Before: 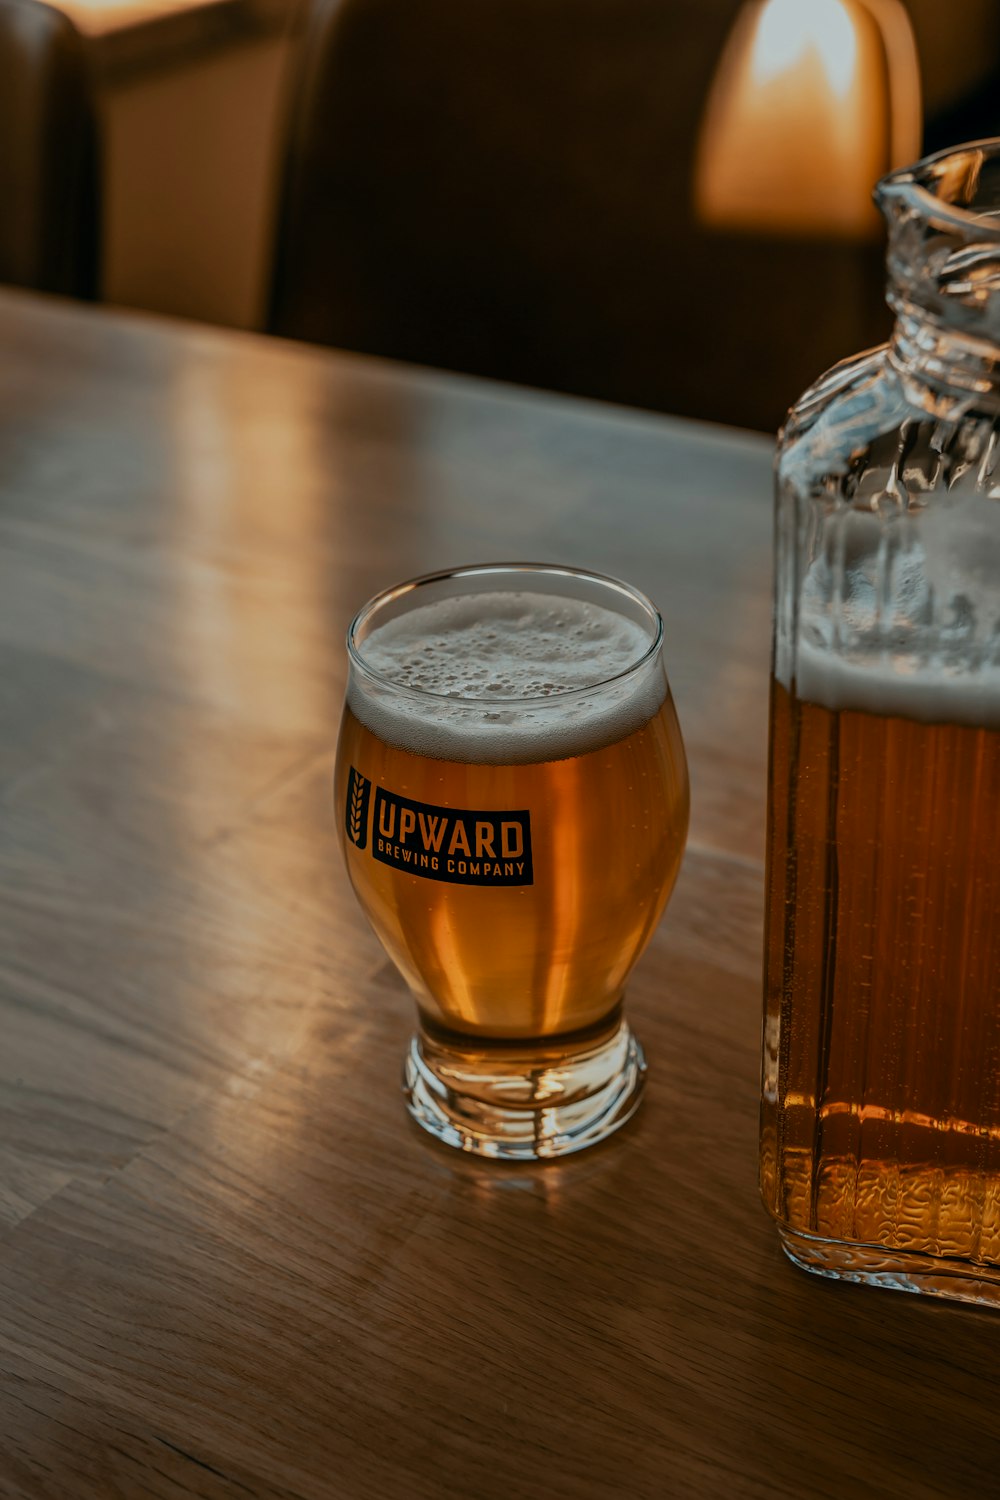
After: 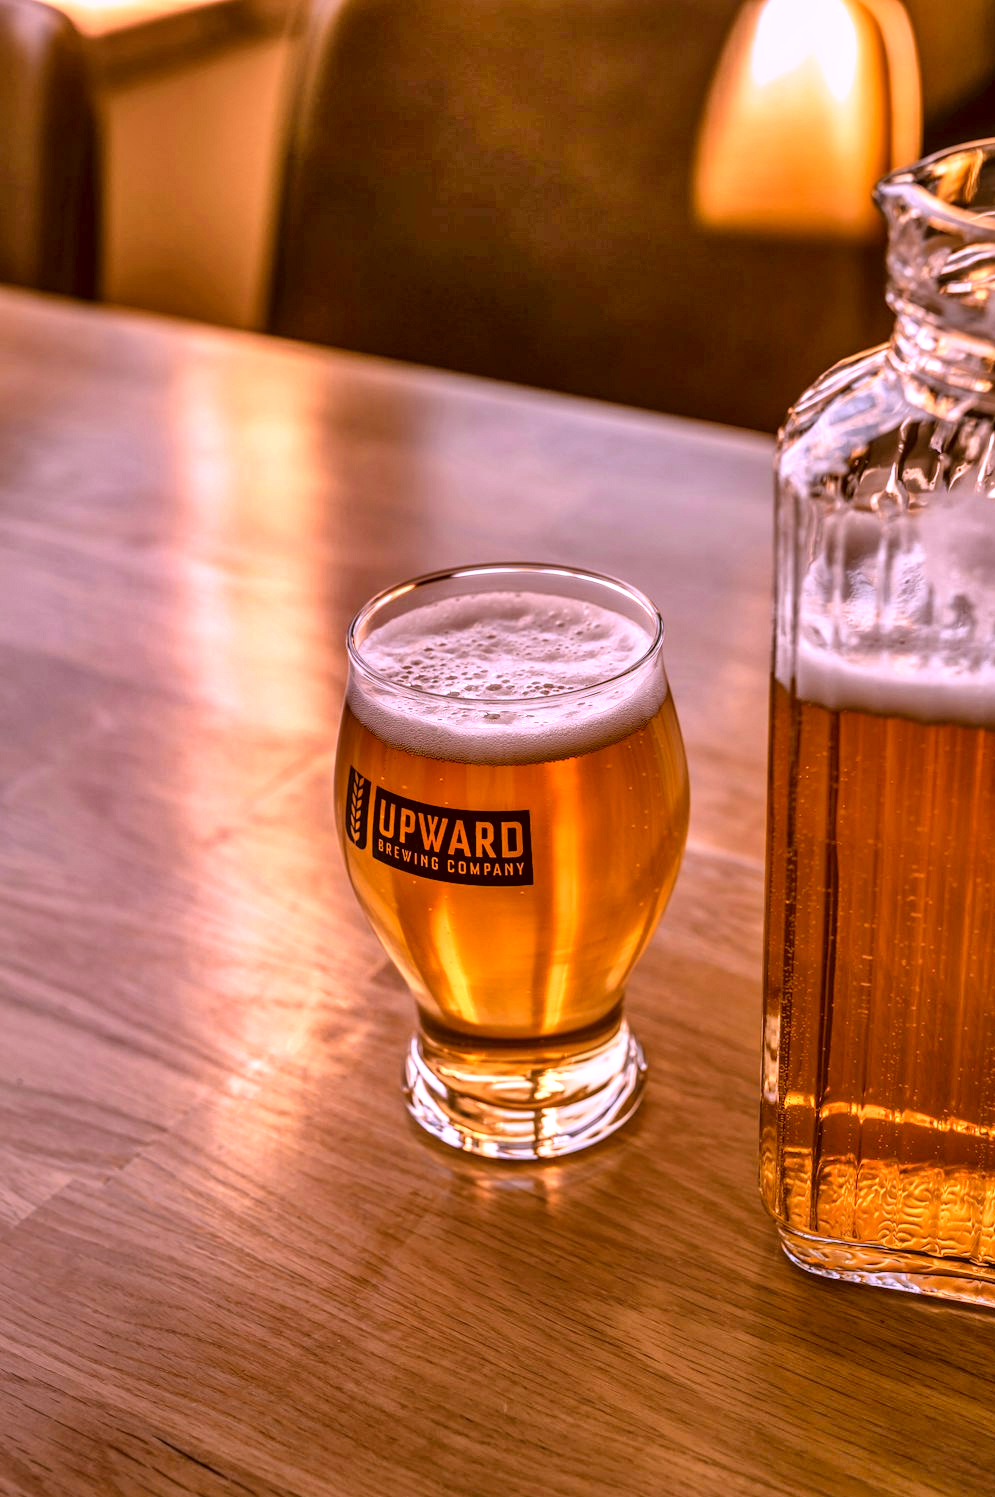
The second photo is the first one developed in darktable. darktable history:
shadows and highlights: shadows 76.7, highlights -60.73, soften with gaussian
color zones: curves: ch0 [(0.473, 0.374) (0.742, 0.784)]; ch1 [(0.354, 0.737) (0.742, 0.705)]; ch2 [(0.318, 0.421) (0.758, 0.532)], mix -120.85%
exposure: black level correction 0, exposure 1.1 EV, compensate highlight preservation false
color correction: highlights a* 0.983, highlights b* 24.22, shadows a* 15.79, shadows b* 24.67
crop: top 0.04%, bottom 0.135%
color calibration: output R [1.107, -0.012, -0.003, 0], output B [0, 0, 1.308, 0], x 0.38, y 0.39, temperature 4082.64 K
local contrast: on, module defaults
contrast brightness saturation: contrast 0.074, brightness 0.077, saturation 0.177
